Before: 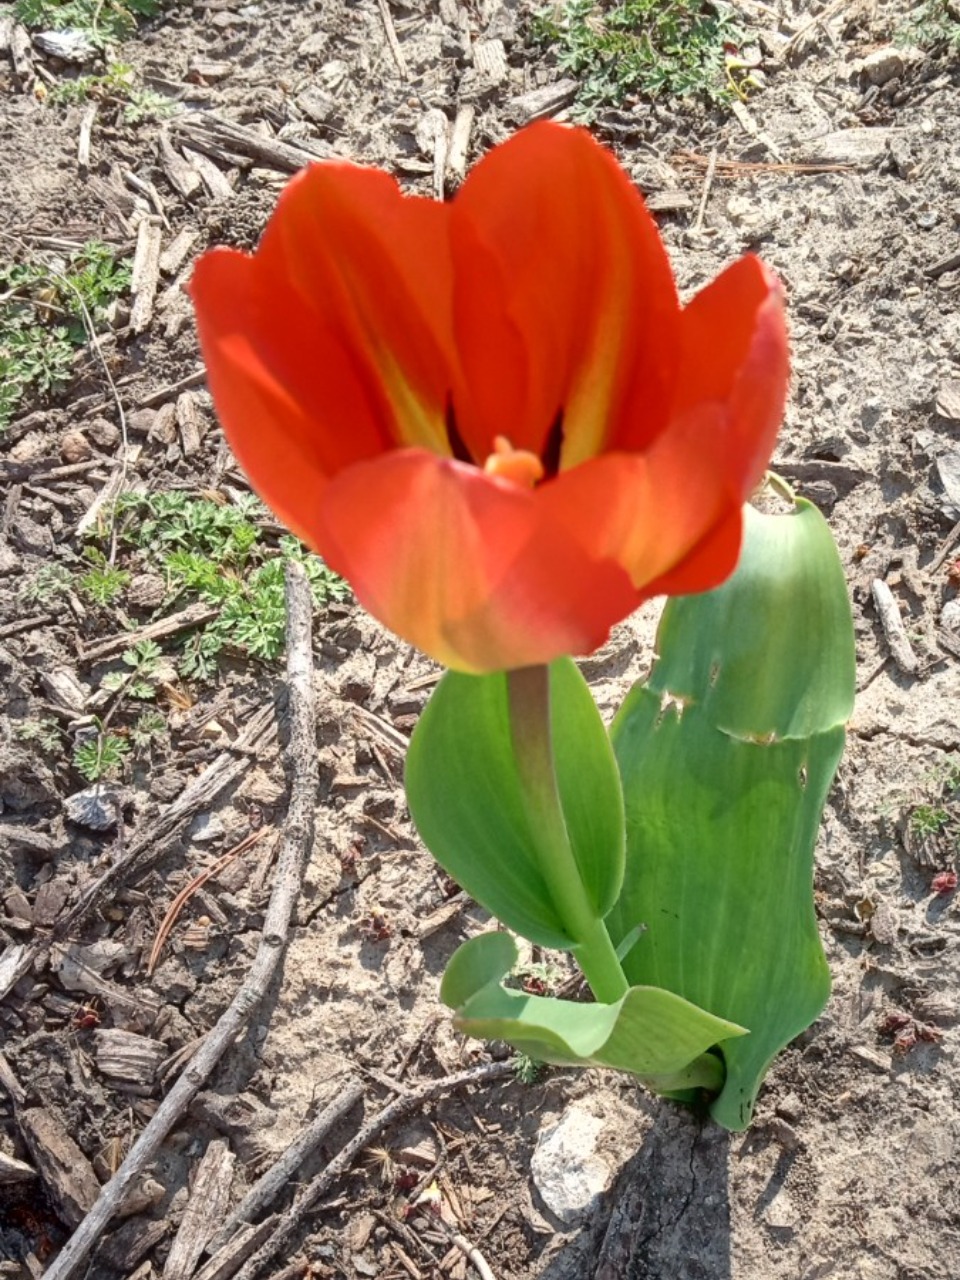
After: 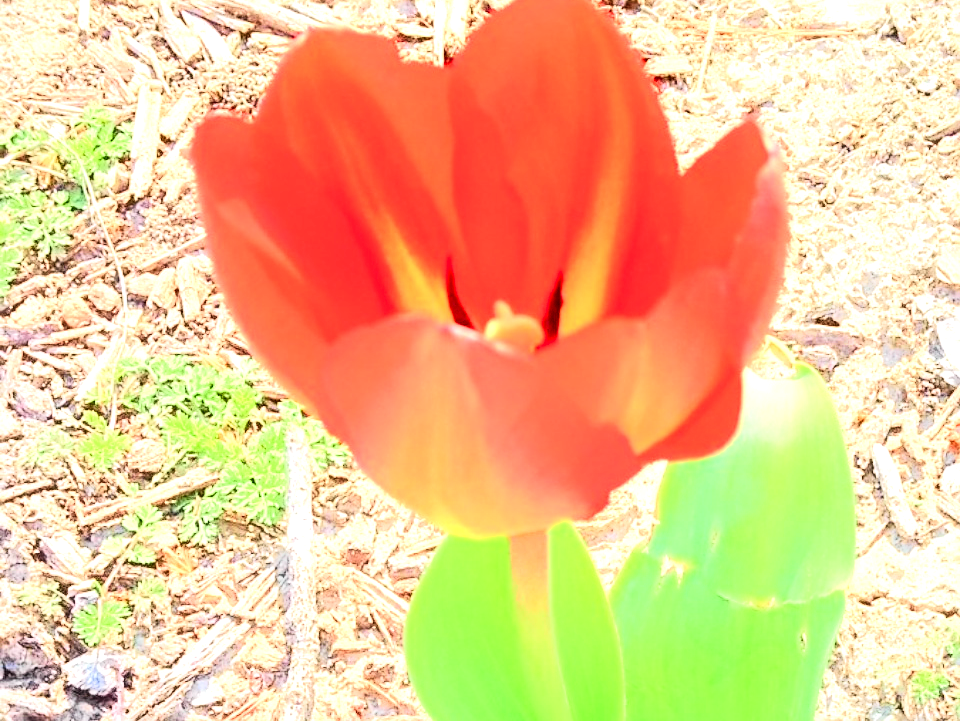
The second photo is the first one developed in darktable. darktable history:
sharpen: on, module defaults
tone curve: curves: ch0 [(0, 0.003) (0.044, 0.032) (0.12, 0.089) (0.19, 0.164) (0.269, 0.269) (0.473, 0.533) (0.595, 0.695) (0.718, 0.823) (0.855, 0.931) (1, 0.982)]; ch1 [(0, 0) (0.243, 0.245) (0.427, 0.387) (0.493, 0.481) (0.501, 0.5) (0.521, 0.528) (0.554, 0.586) (0.607, 0.655) (0.671, 0.735) (0.796, 0.85) (1, 1)]; ch2 [(0, 0) (0.249, 0.216) (0.357, 0.317) (0.448, 0.432) (0.478, 0.492) (0.498, 0.499) (0.517, 0.519) (0.537, 0.57) (0.569, 0.623) (0.61, 0.663) (0.706, 0.75) (0.808, 0.809) (0.991, 0.968)], color space Lab, independent channels, preserve colors none
tone equalizer: -7 EV 0.141 EV, -6 EV 0.623 EV, -5 EV 1.15 EV, -4 EV 1.3 EV, -3 EV 1.18 EV, -2 EV 0.6 EV, -1 EV 0.146 EV, edges refinement/feathering 500, mask exposure compensation -1.57 EV, preserve details no
crop and rotate: top 10.623%, bottom 33.014%
exposure: black level correction 0, exposure 1.459 EV, compensate highlight preservation false
local contrast: on, module defaults
